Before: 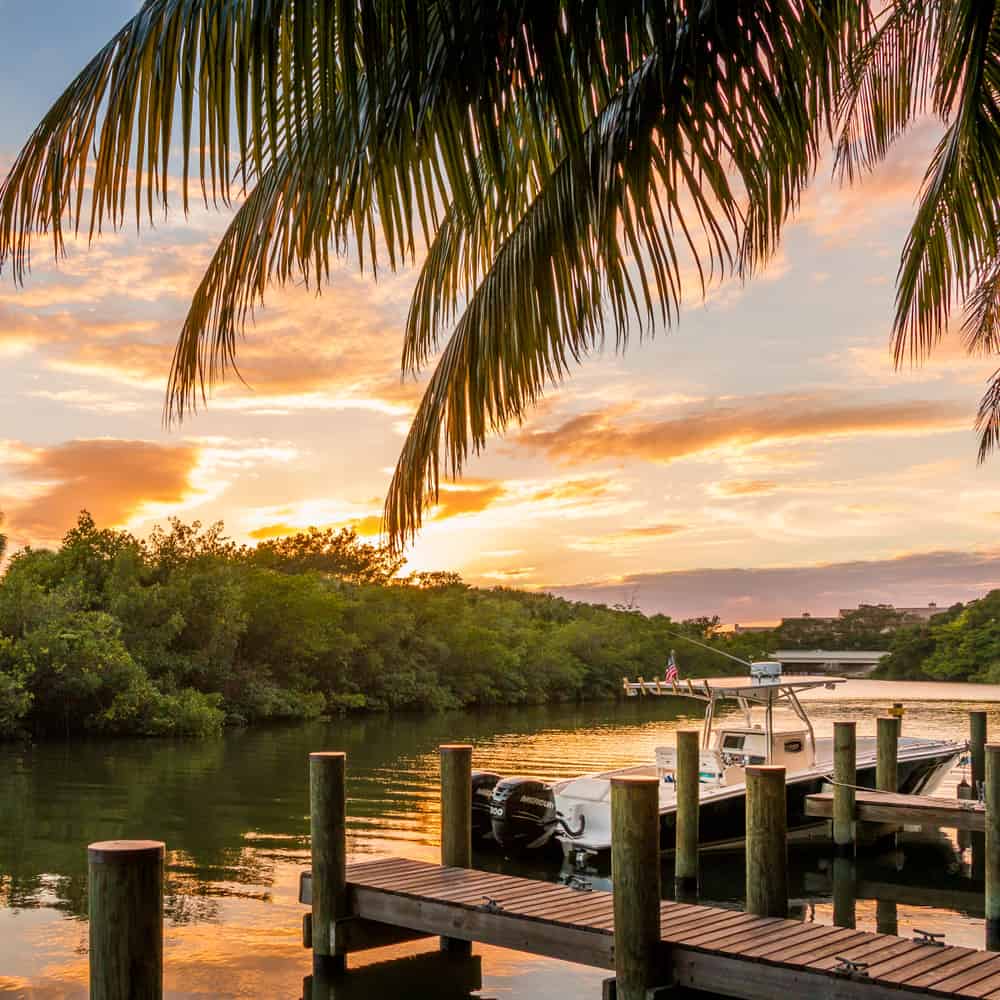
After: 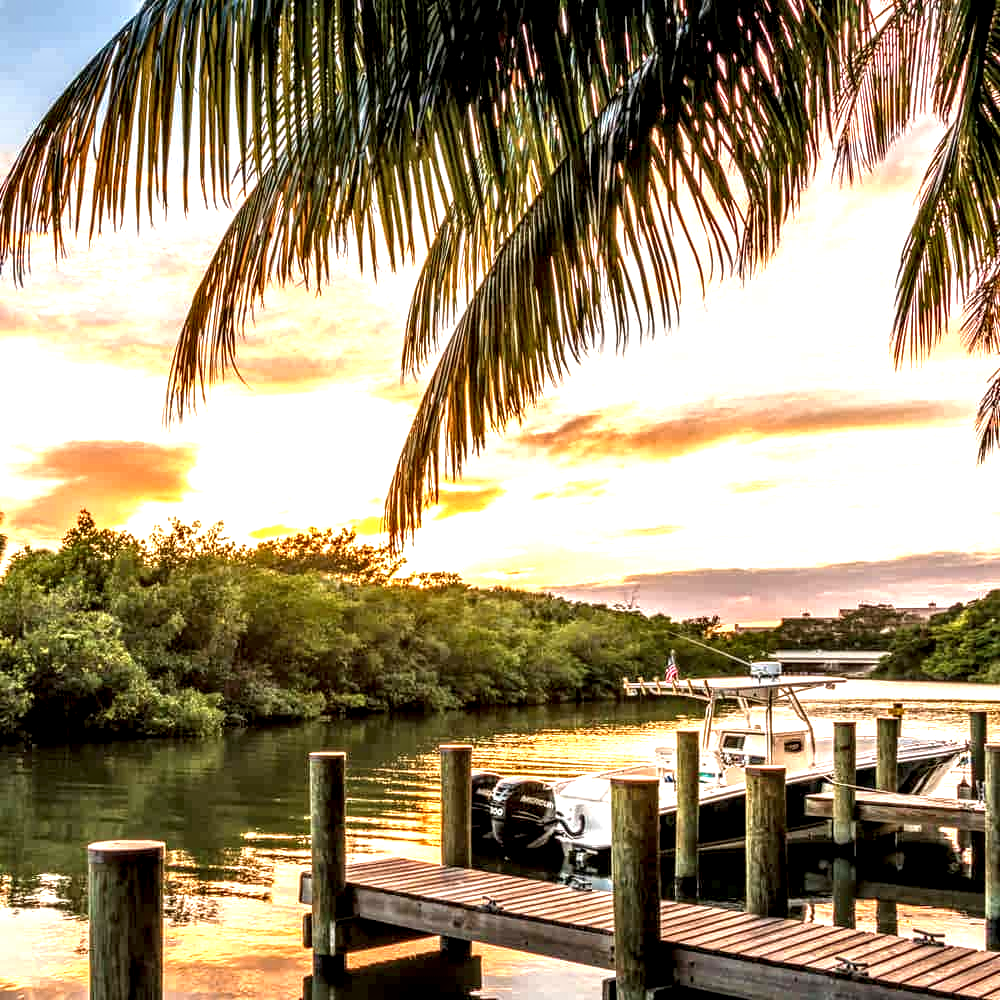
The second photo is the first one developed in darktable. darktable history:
white balance: red 1, blue 1
exposure: exposure 0.921 EV, compensate highlight preservation false
local contrast: detail 203%
